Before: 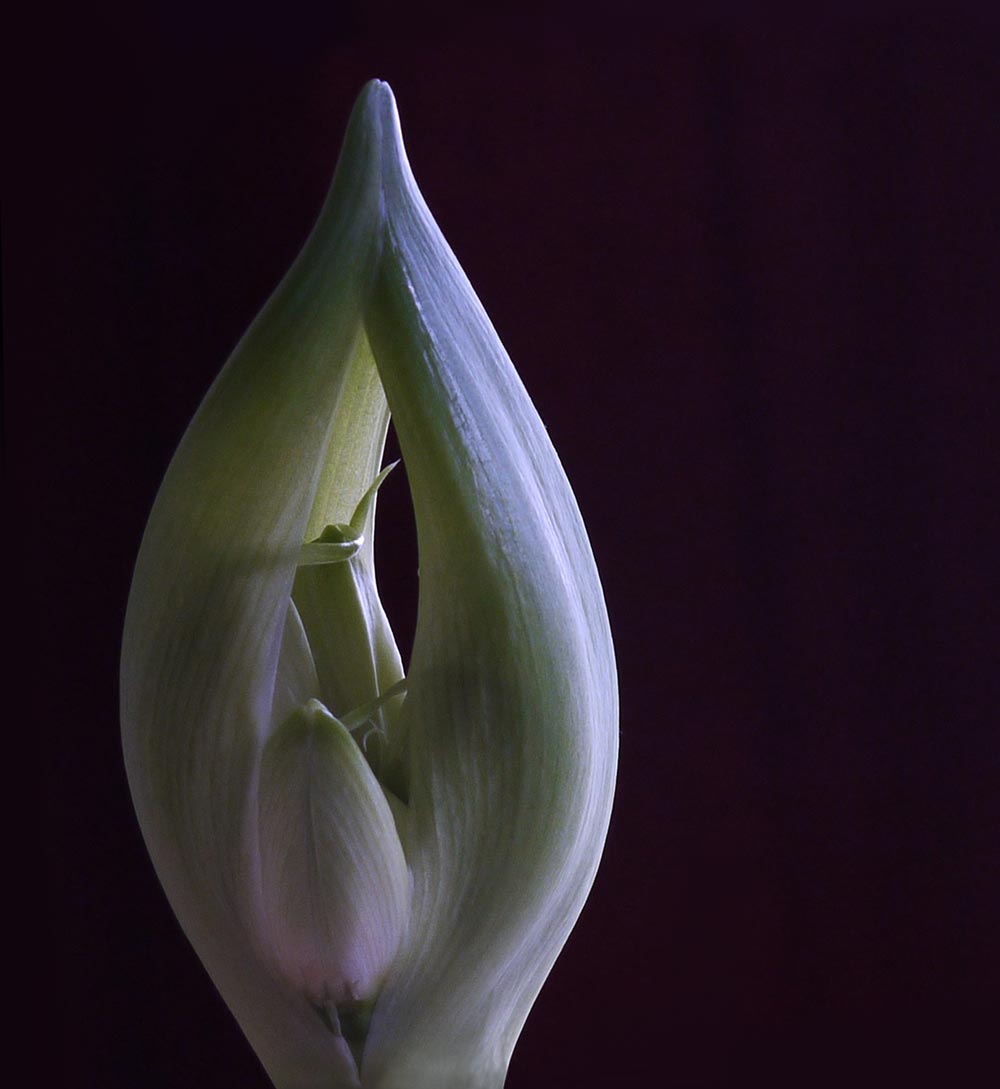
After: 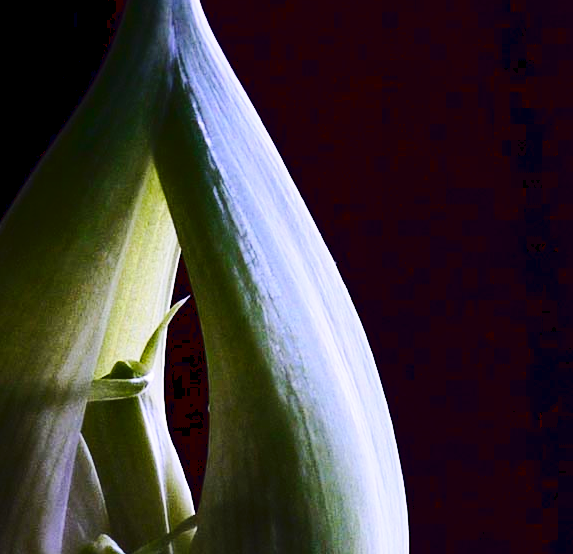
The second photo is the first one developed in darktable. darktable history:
base curve: curves: ch0 [(0, 0) (0.028, 0.03) (0.121, 0.232) (0.46, 0.748) (0.859, 0.968) (1, 1)], preserve colors none
exposure: black level correction 0.006, exposure -0.224 EV, compensate highlight preservation false
contrast brightness saturation: contrast 0.147, brightness -0.01, saturation 0.104
crop: left 21.078%, top 15.098%, right 21.523%, bottom 33.944%
tone curve: curves: ch0 [(0, 0.023) (0.103, 0.087) (0.295, 0.297) (0.445, 0.531) (0.553, 0.665) (0.735, 0.843) (0.994, 1)]; ch1 [(0, 0) (0.414, 0.395) (0.447, 0.447) (0.485, 0.5) (0.512, 0.524) (0.542, 0.581) (0.581, 0.632) (0.646, 0.715) (1, 1)]; ch2 [(0, 0) (0.369, 0.388) (0.449, 0.431) (0.478, 0.471) (0.516, 0.517) (0.579, 0.624) (0.674, 0.775) (1, 1)]
